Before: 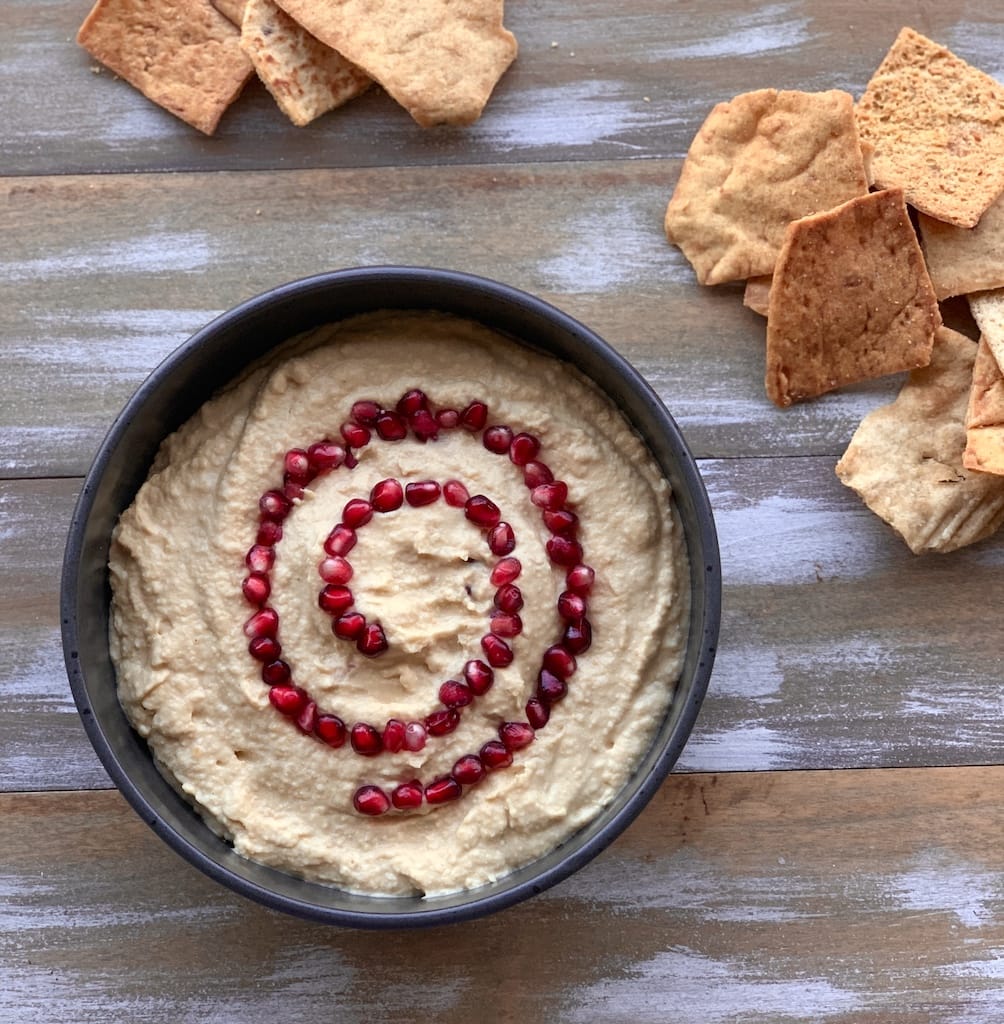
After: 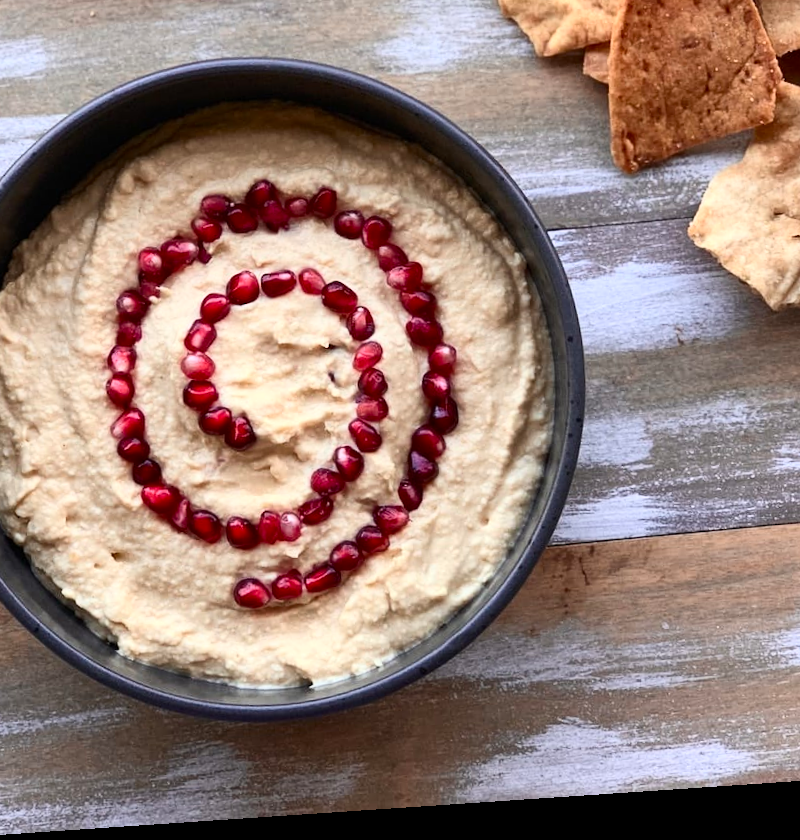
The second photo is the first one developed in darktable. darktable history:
crop: left 16.871%, top 22.857%, right 9.116%
rotate and perspective: rotation -4.2°, shear 0.006, automatic cropping off
contrast brightness saturation: contrast 0.24, brightness 0.09
